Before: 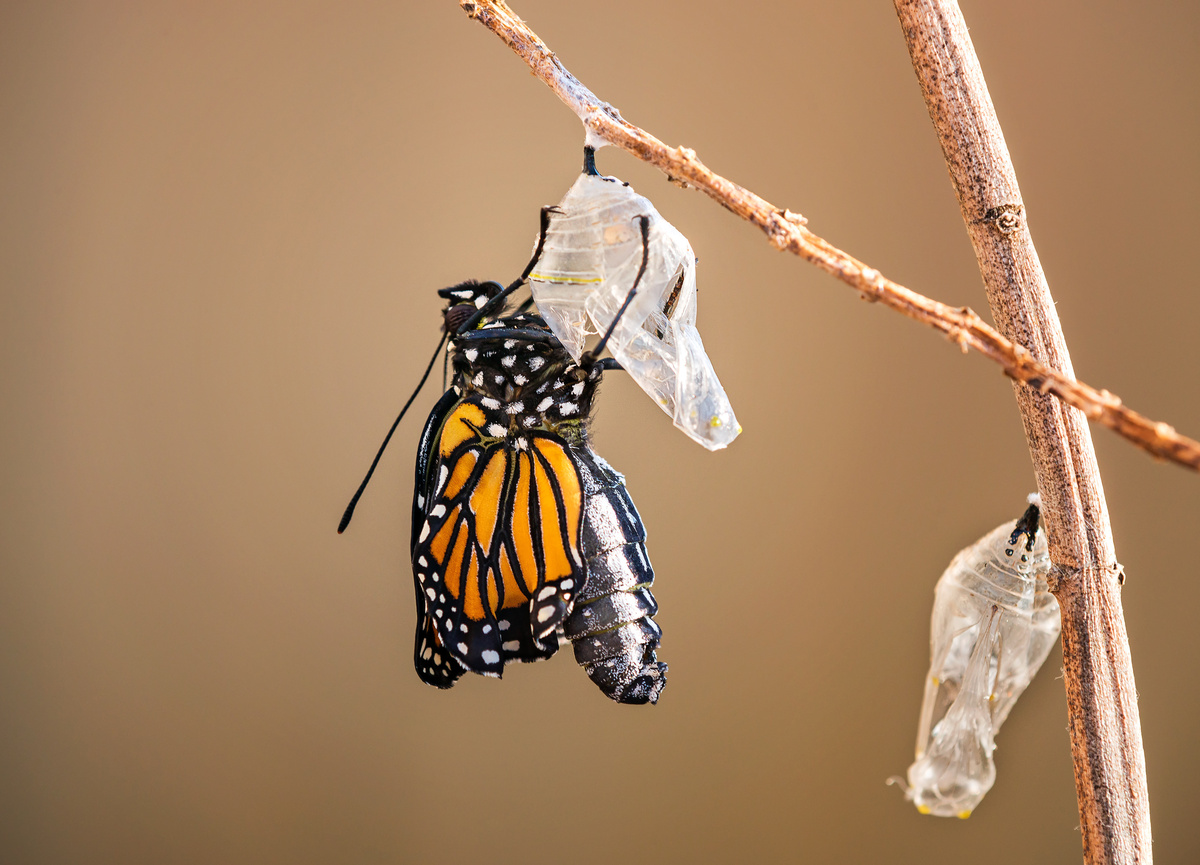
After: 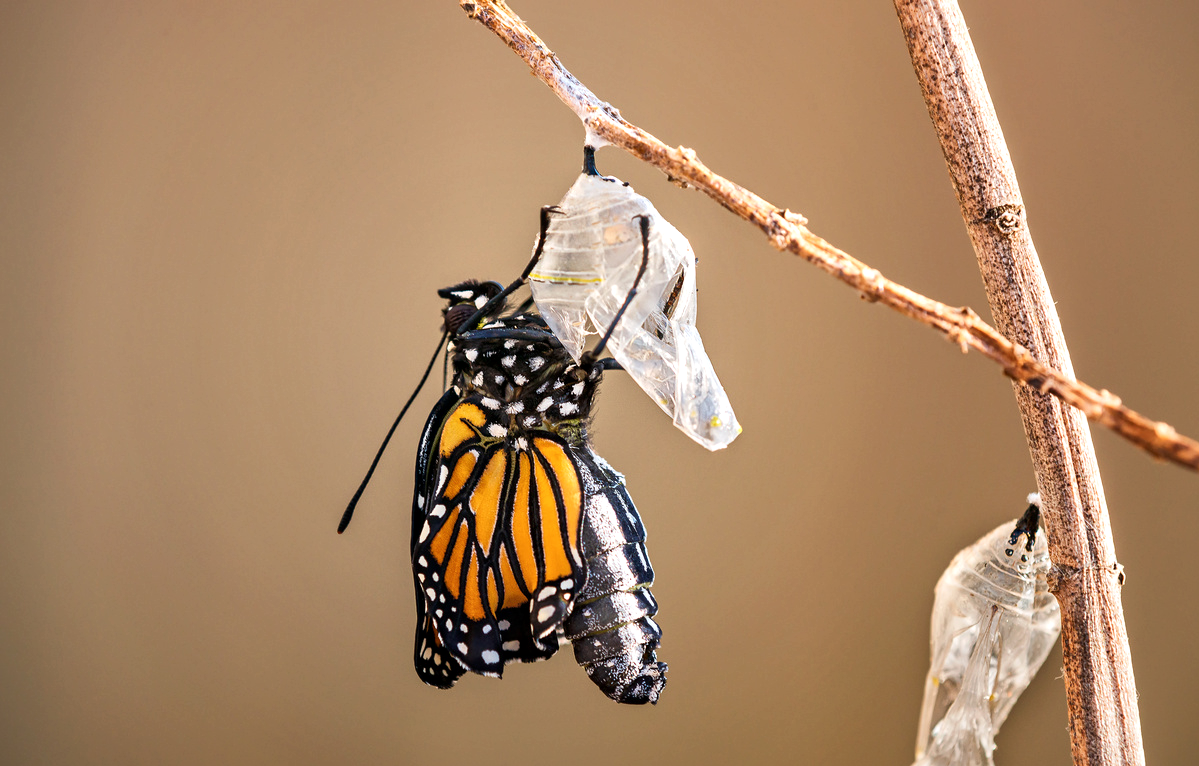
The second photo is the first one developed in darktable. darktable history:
local contrast: mode bilateral grid, contrast 19, coarseness 49, detail 147%, midtone range 0.2
crop and rotate: top 0%, bottom 11.424%
